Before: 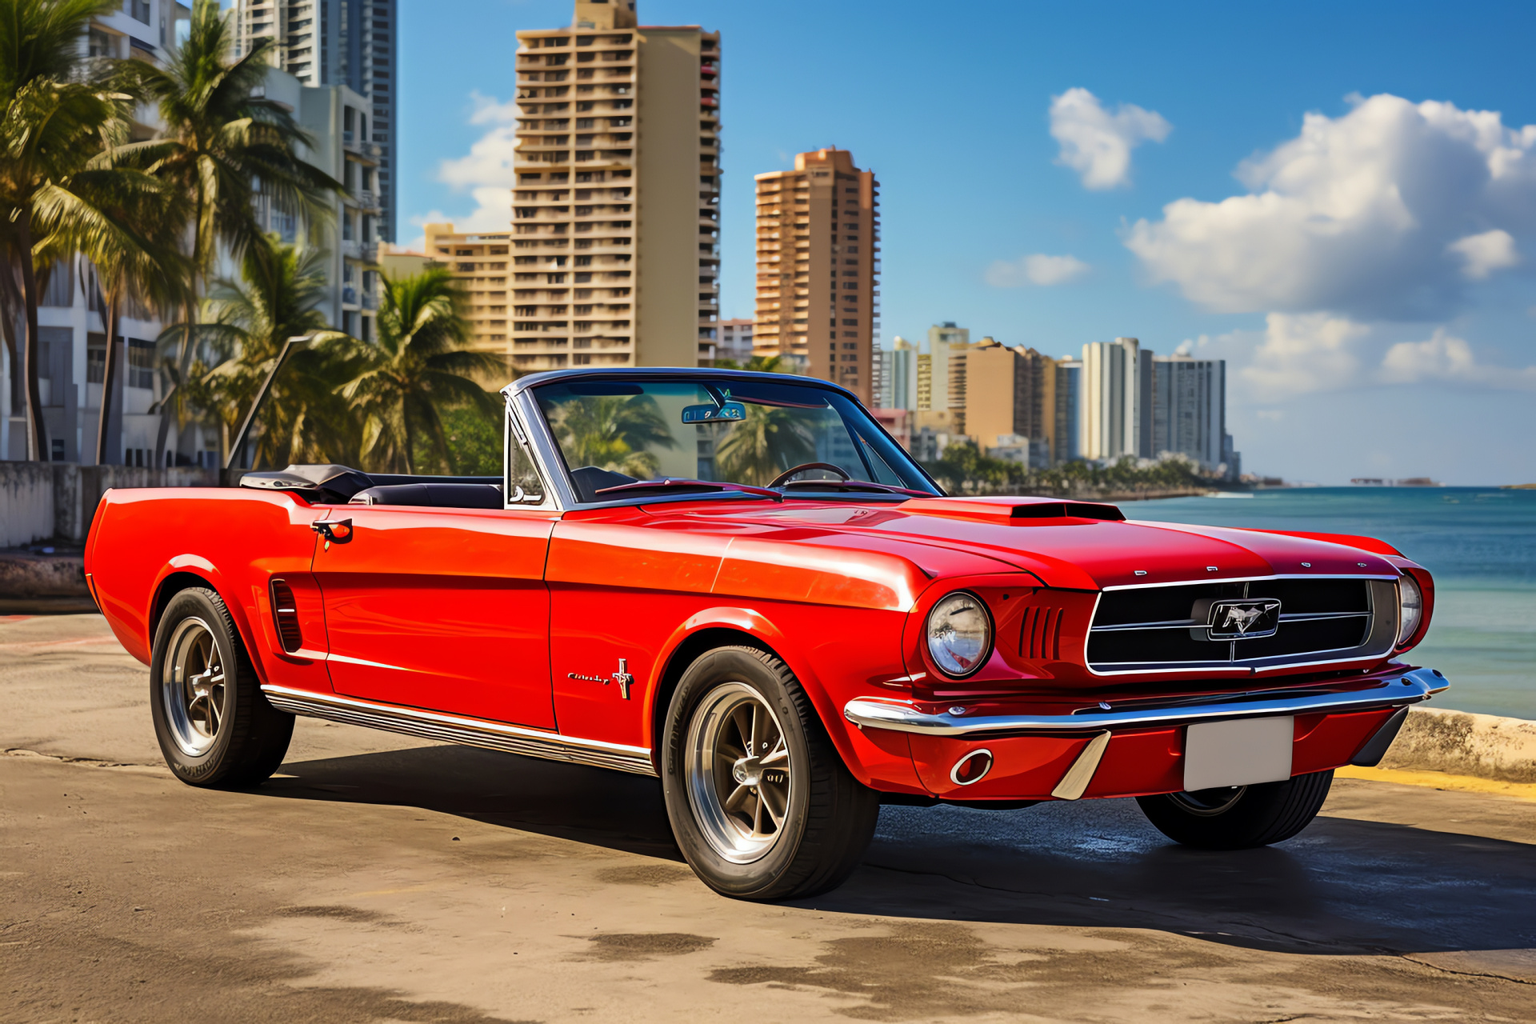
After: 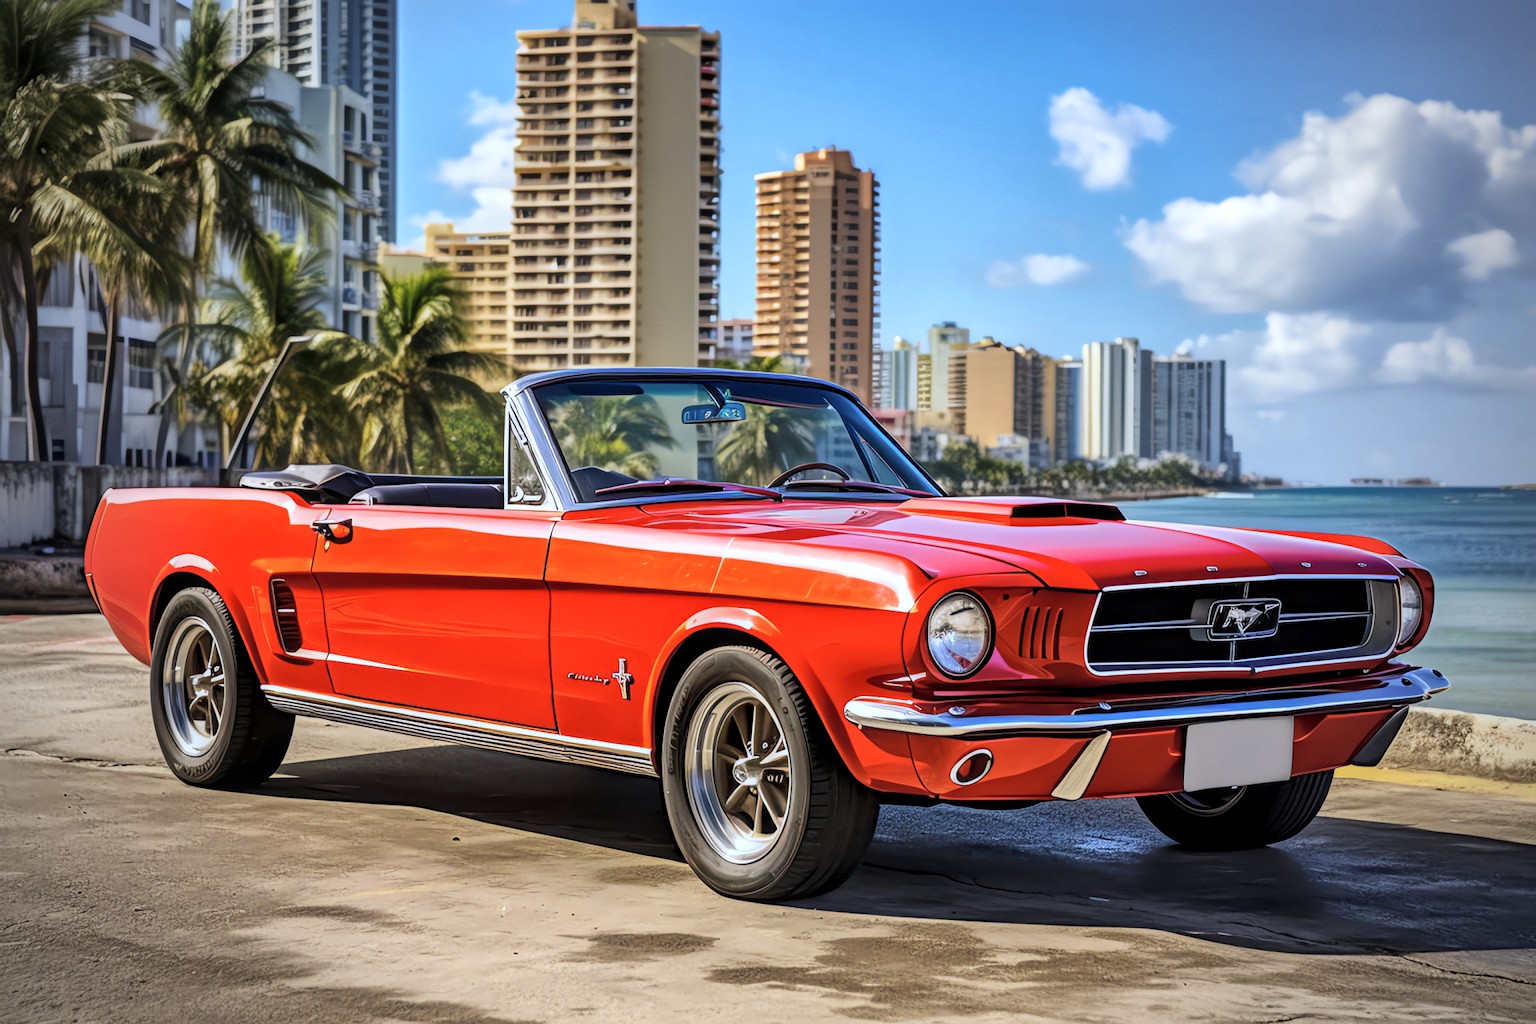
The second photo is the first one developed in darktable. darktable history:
global tonemap: drago (1, 100), detail 1
local contrast: on, module defaults
vignetting: fall-off start 71.74%
white balance: red 0.931, blue 1.11
